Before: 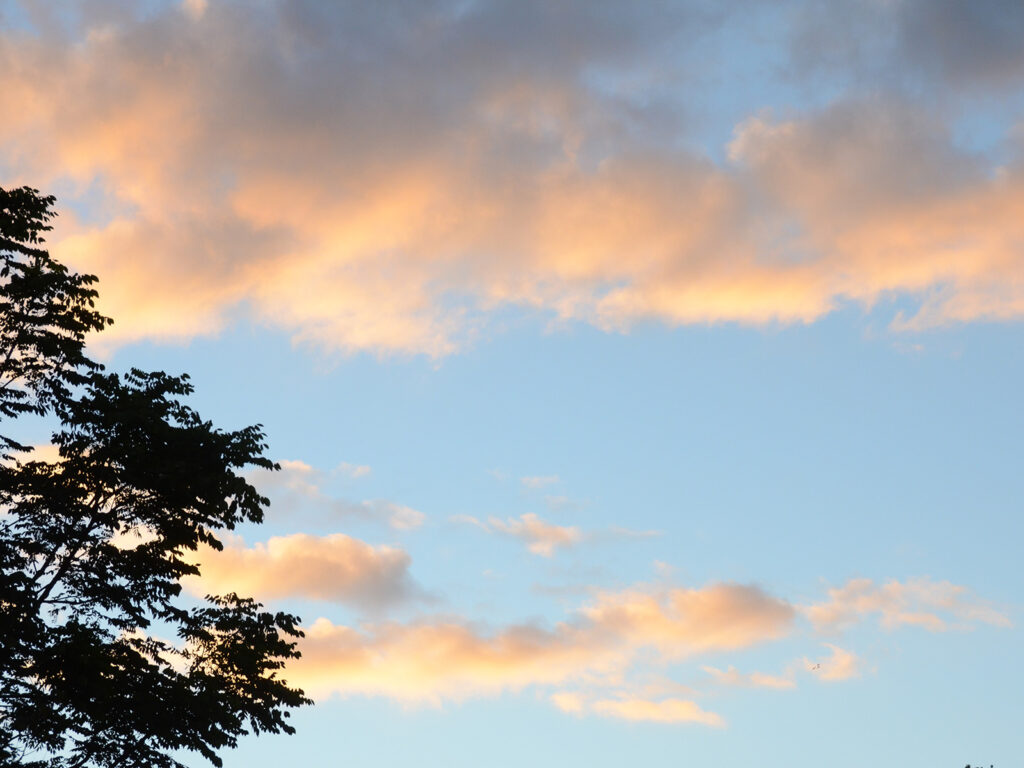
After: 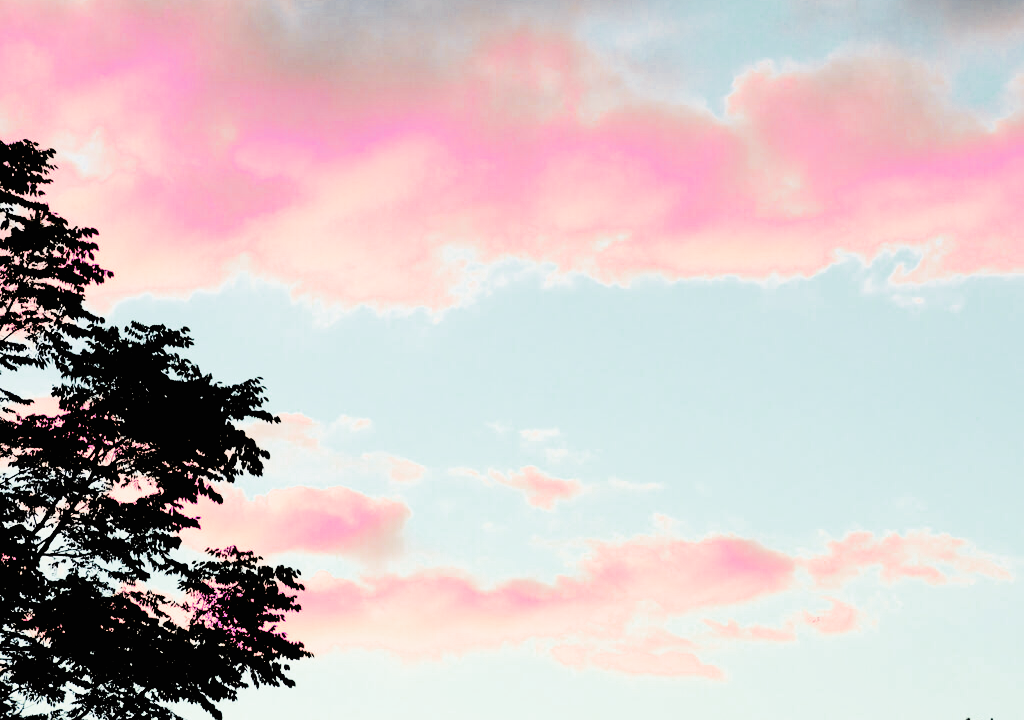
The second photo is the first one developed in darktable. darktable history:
tone equalizer: -8 EV -0.75 EV, -7 EV -0.7 EV, -6 EV -0.6 EV, -5 EV -0.4 EV, -3 EV 0.4 EV, -2 EV 0.6 EV, -1 EV 0.7 EV, +0 EV 0.75 EV, edges refinement/feathering 500, mask exposure compensation -1.57 EV, preserve details no
rotate and perspective: automatic cropping off
white balance: red 1.045, blue 0.932
filmic rgb: black relative exposure -5 EV, white relative exposure 3.5 EV, hardness 3.19, contrast 1.4, highlights saturation mix -50%
crop and rotate: top 6.25%
contrast brightness saturation: contrast 0.2, brightness 0.16, saturation 0.22
color zones: curves: ch0 [(0.826, 0.353)]; ch1 [(0.242, 0.647) (0.889, 0.342)]; ch2 [(0.246, 0.089) (0.969, 0.068)]
